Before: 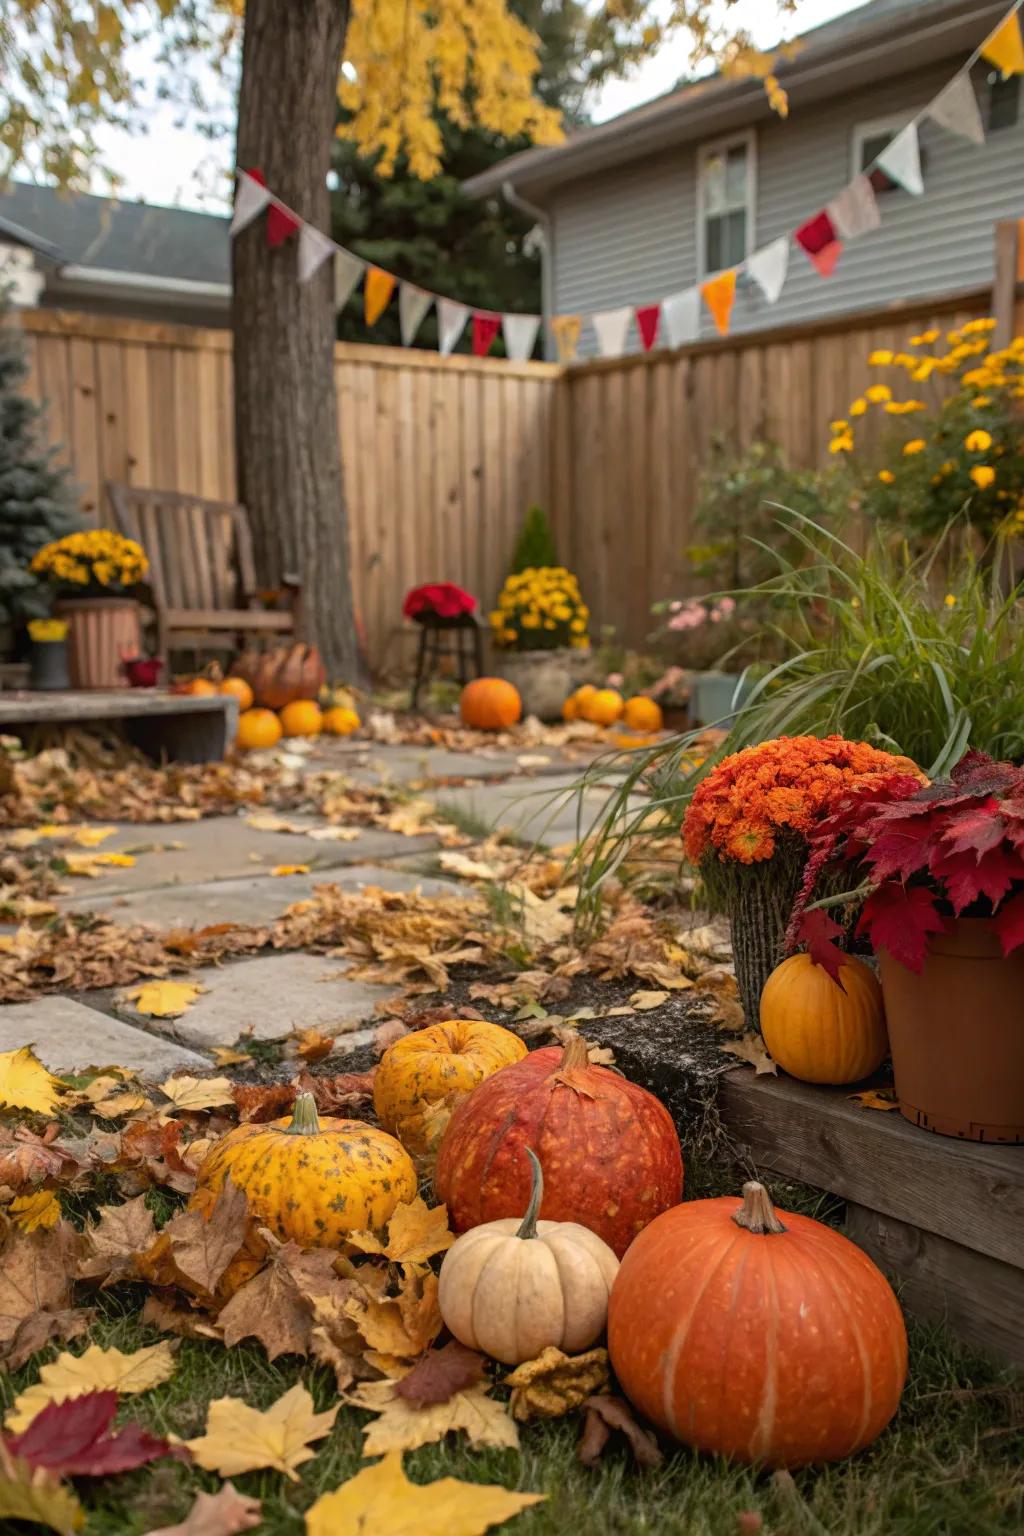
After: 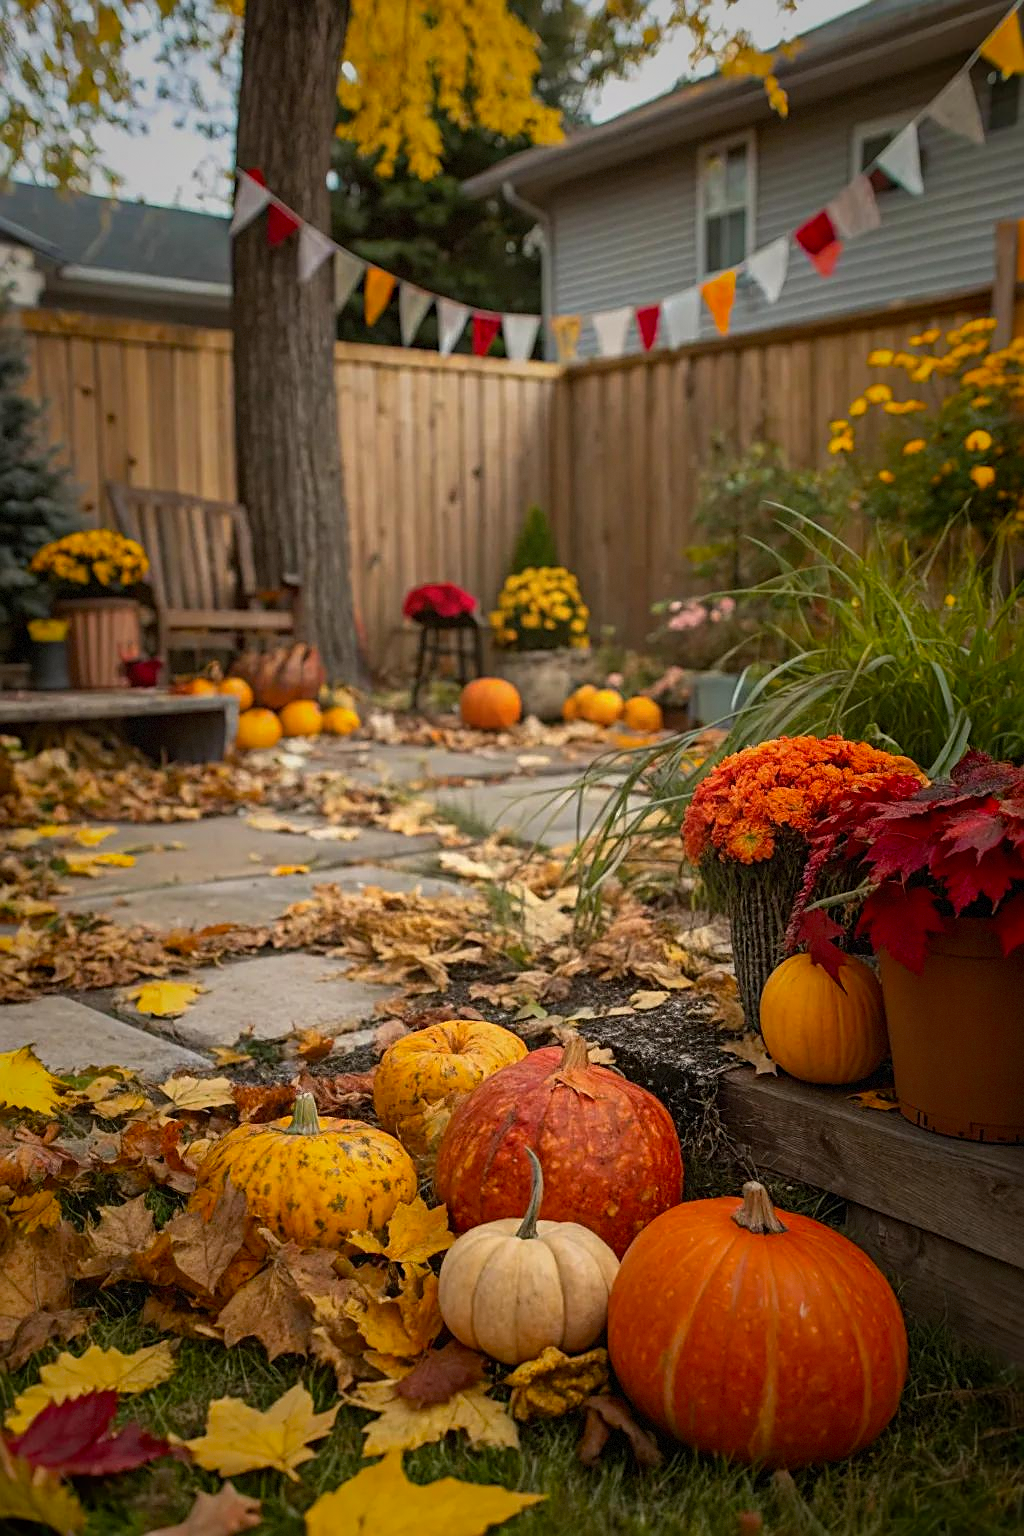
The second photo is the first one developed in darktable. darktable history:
vignetting: fall-off start 16.9%, fall-off radius 99.15%, saturation 0.382, width/height ratio 0.717, dithering 8-bit output
sharpen: on, module defaults
